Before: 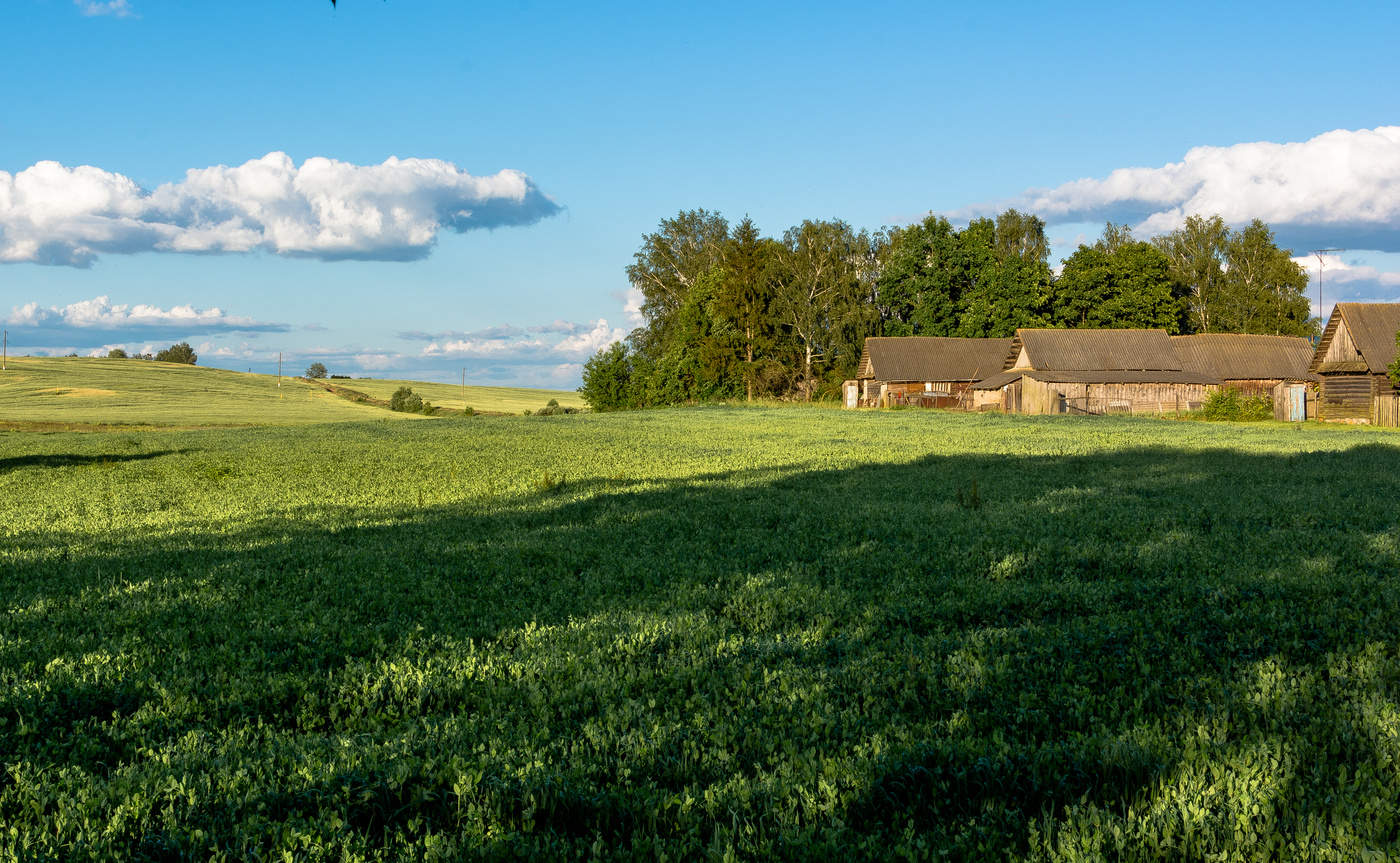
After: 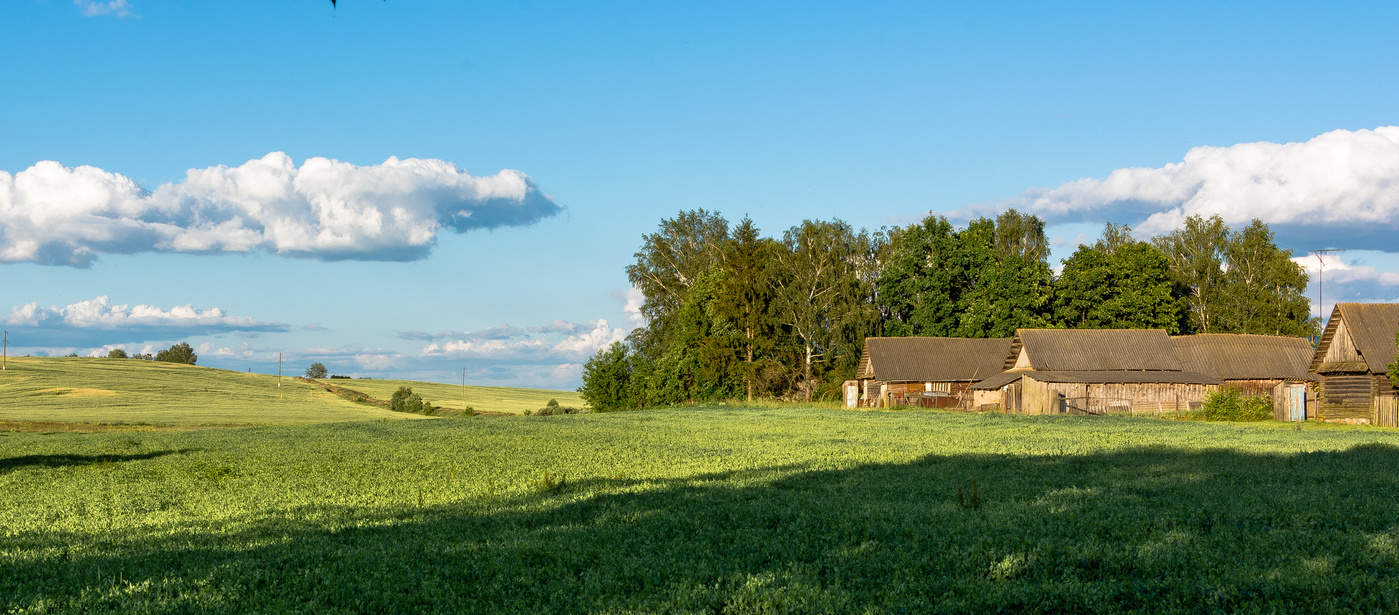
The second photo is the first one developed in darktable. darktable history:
crop: right 0%, bottom 28.654%
